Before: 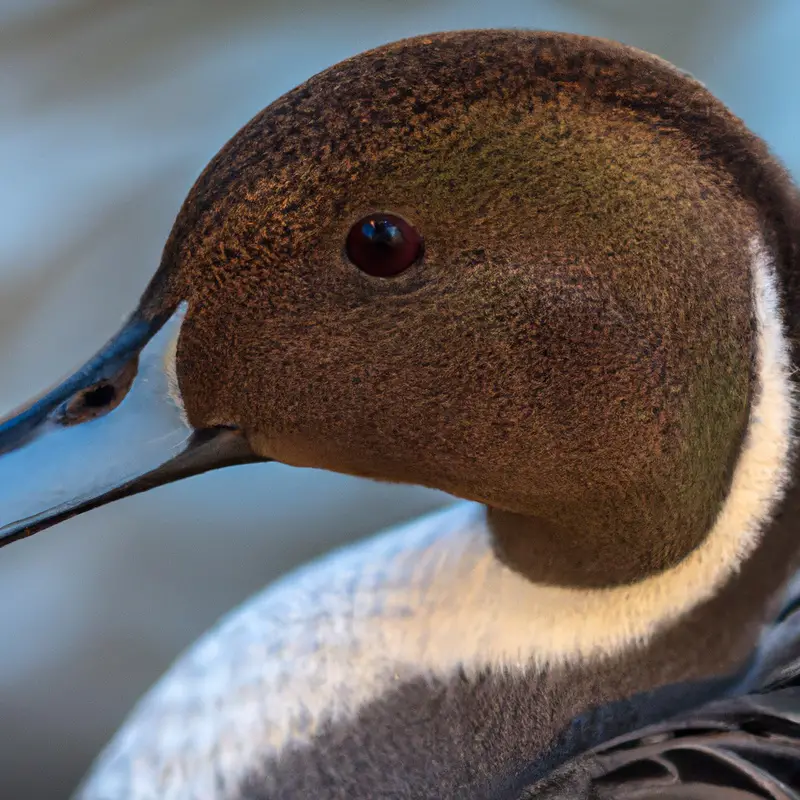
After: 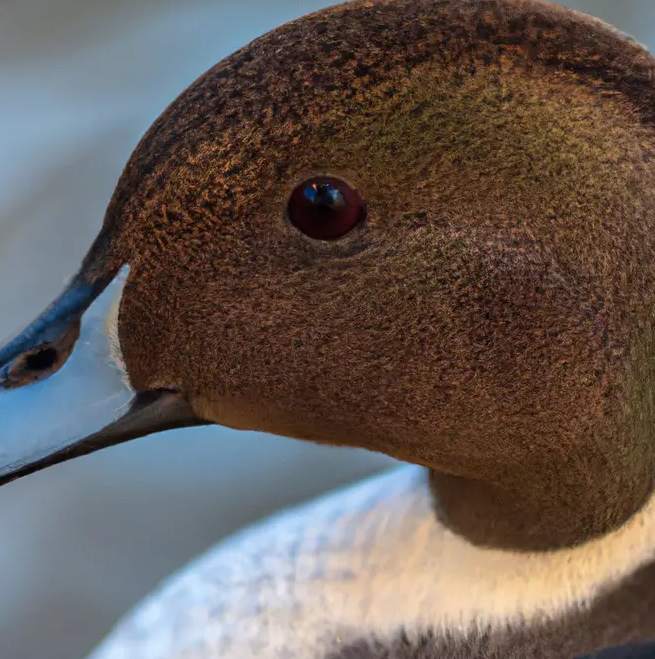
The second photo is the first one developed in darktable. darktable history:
crop and rotate: left 7.435%, top 4.642%, right 10.62%, bottom 12.934%
